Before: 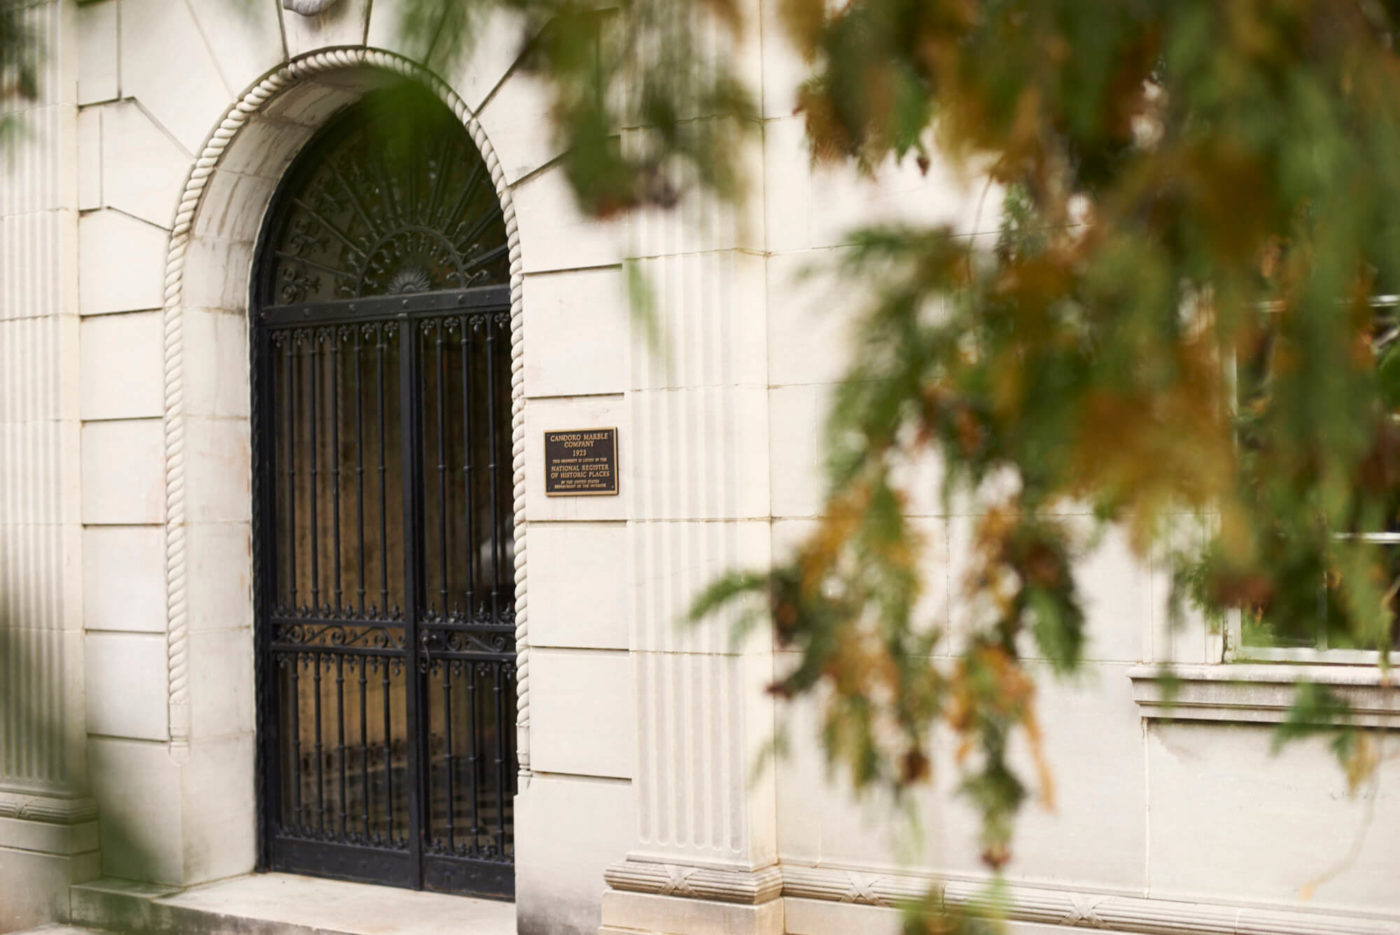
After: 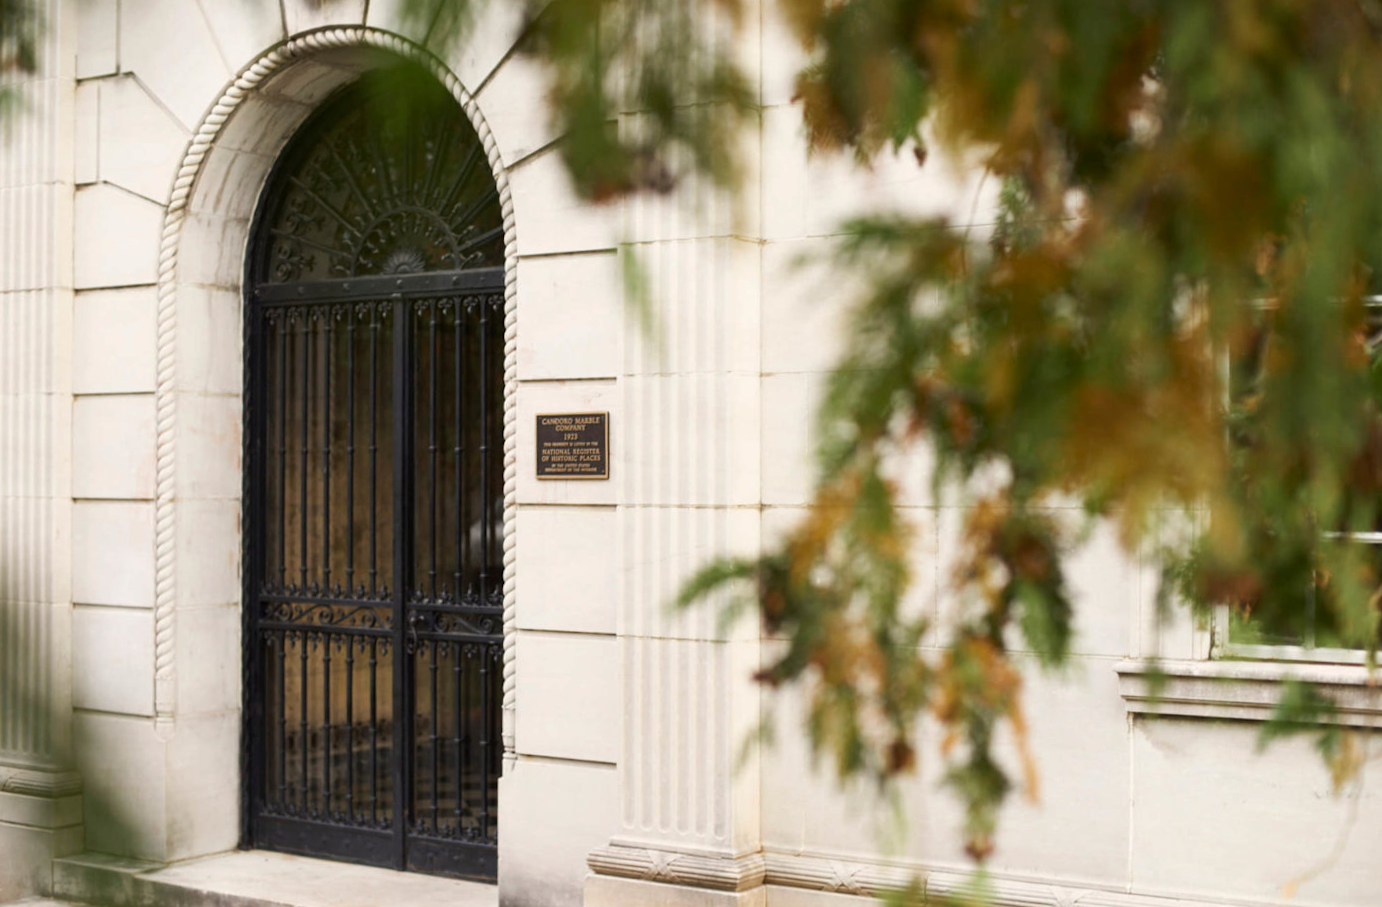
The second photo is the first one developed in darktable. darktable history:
rotate and perspective: rotation 1.14°, crop left 0.013, crop right 0.987, crop top 0.029, crop bottom 0.971
